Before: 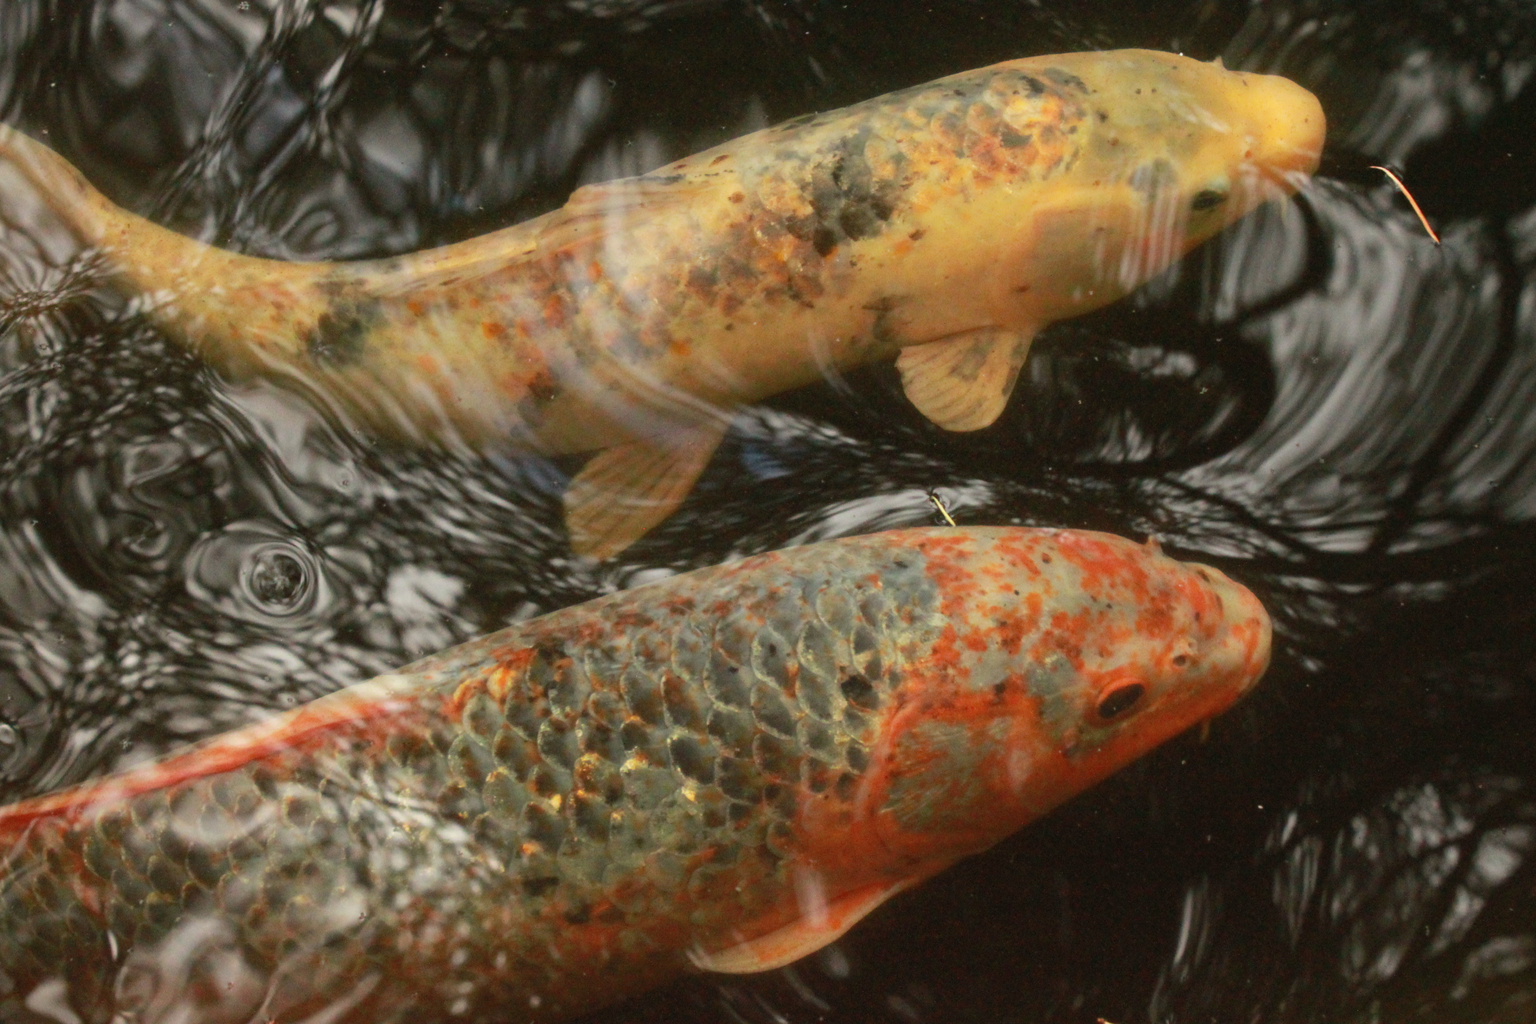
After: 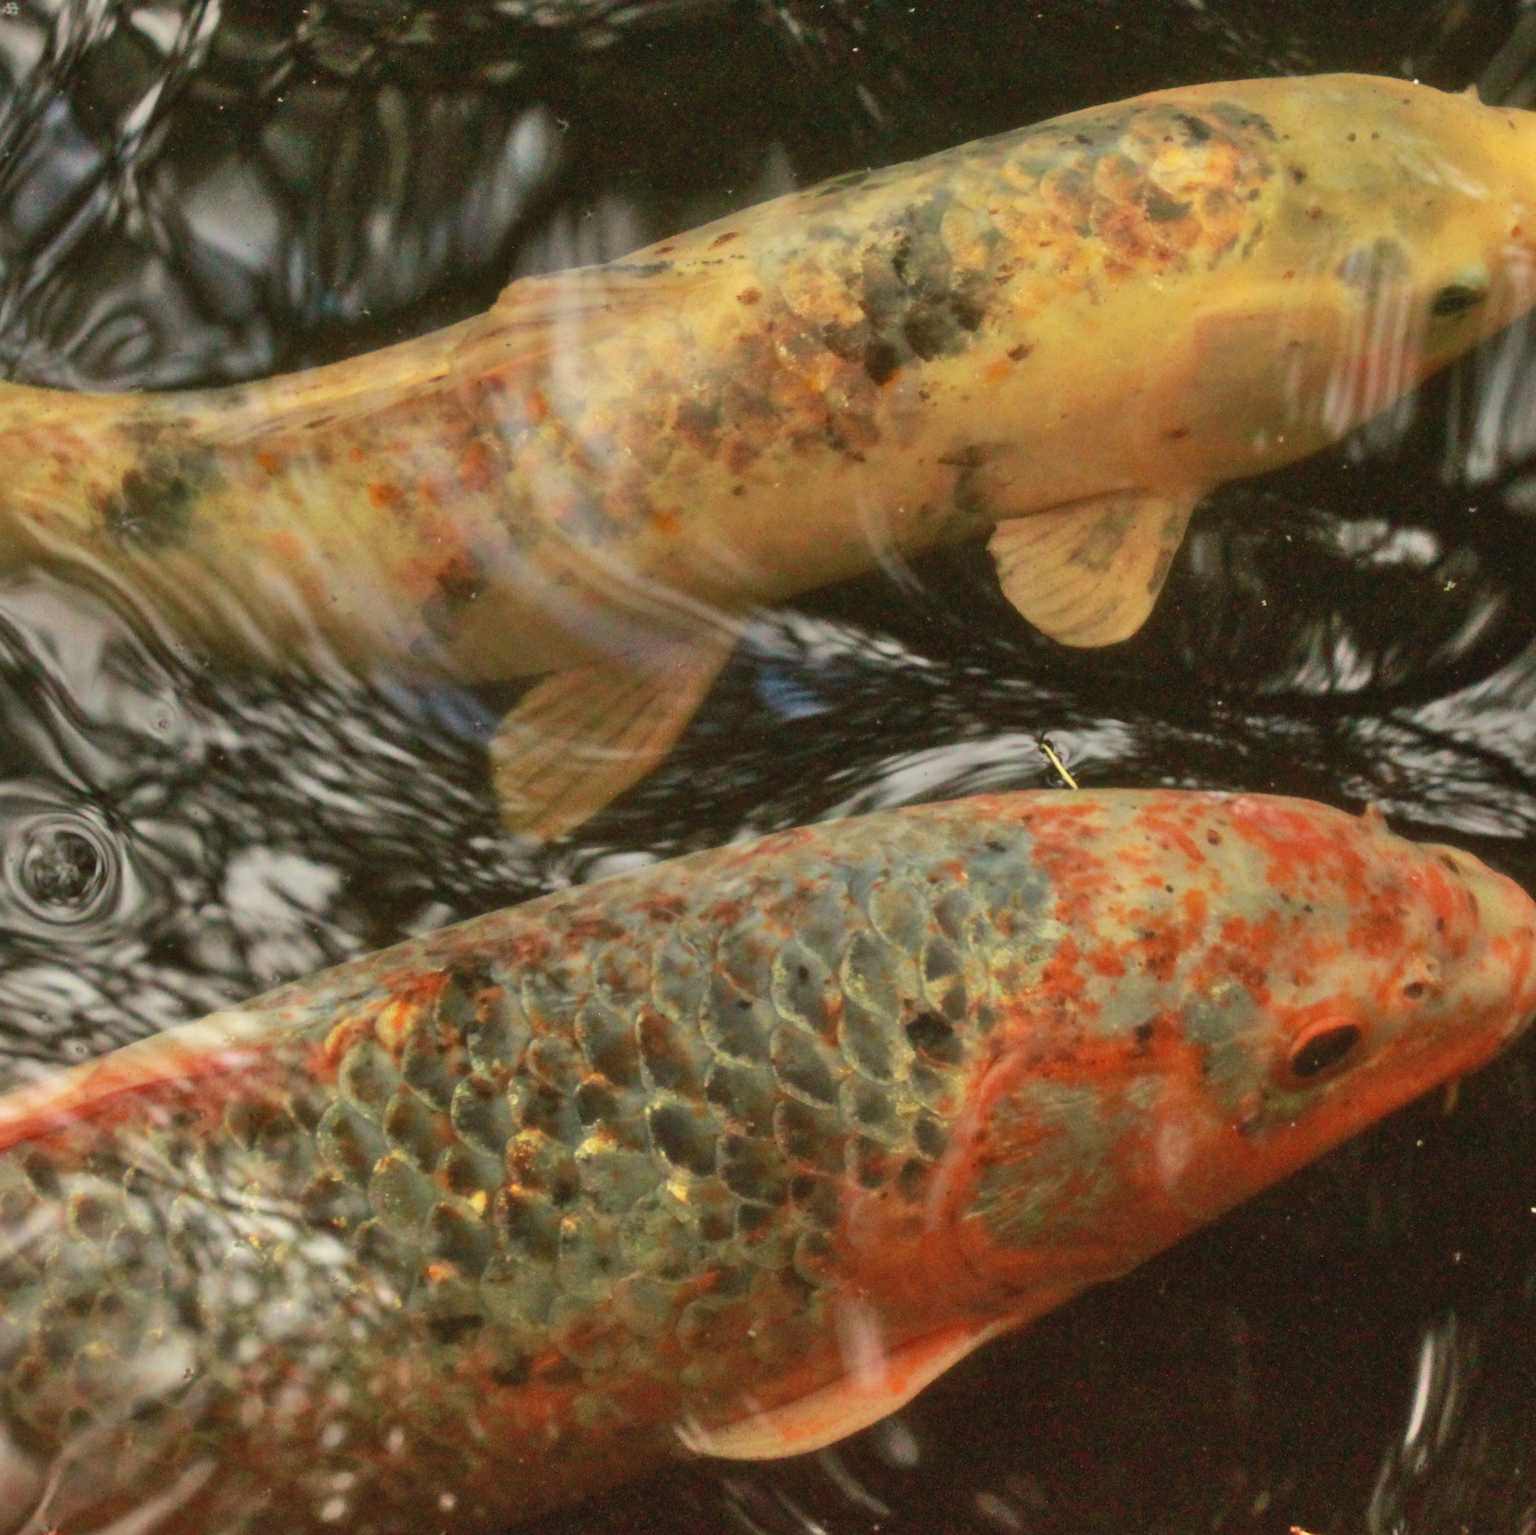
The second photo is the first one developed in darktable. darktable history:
shadows and highlights: low approximation 0.01, soften with gaussian
crop: left 15.426%, right 17.877%
velvia: on, module defaults
